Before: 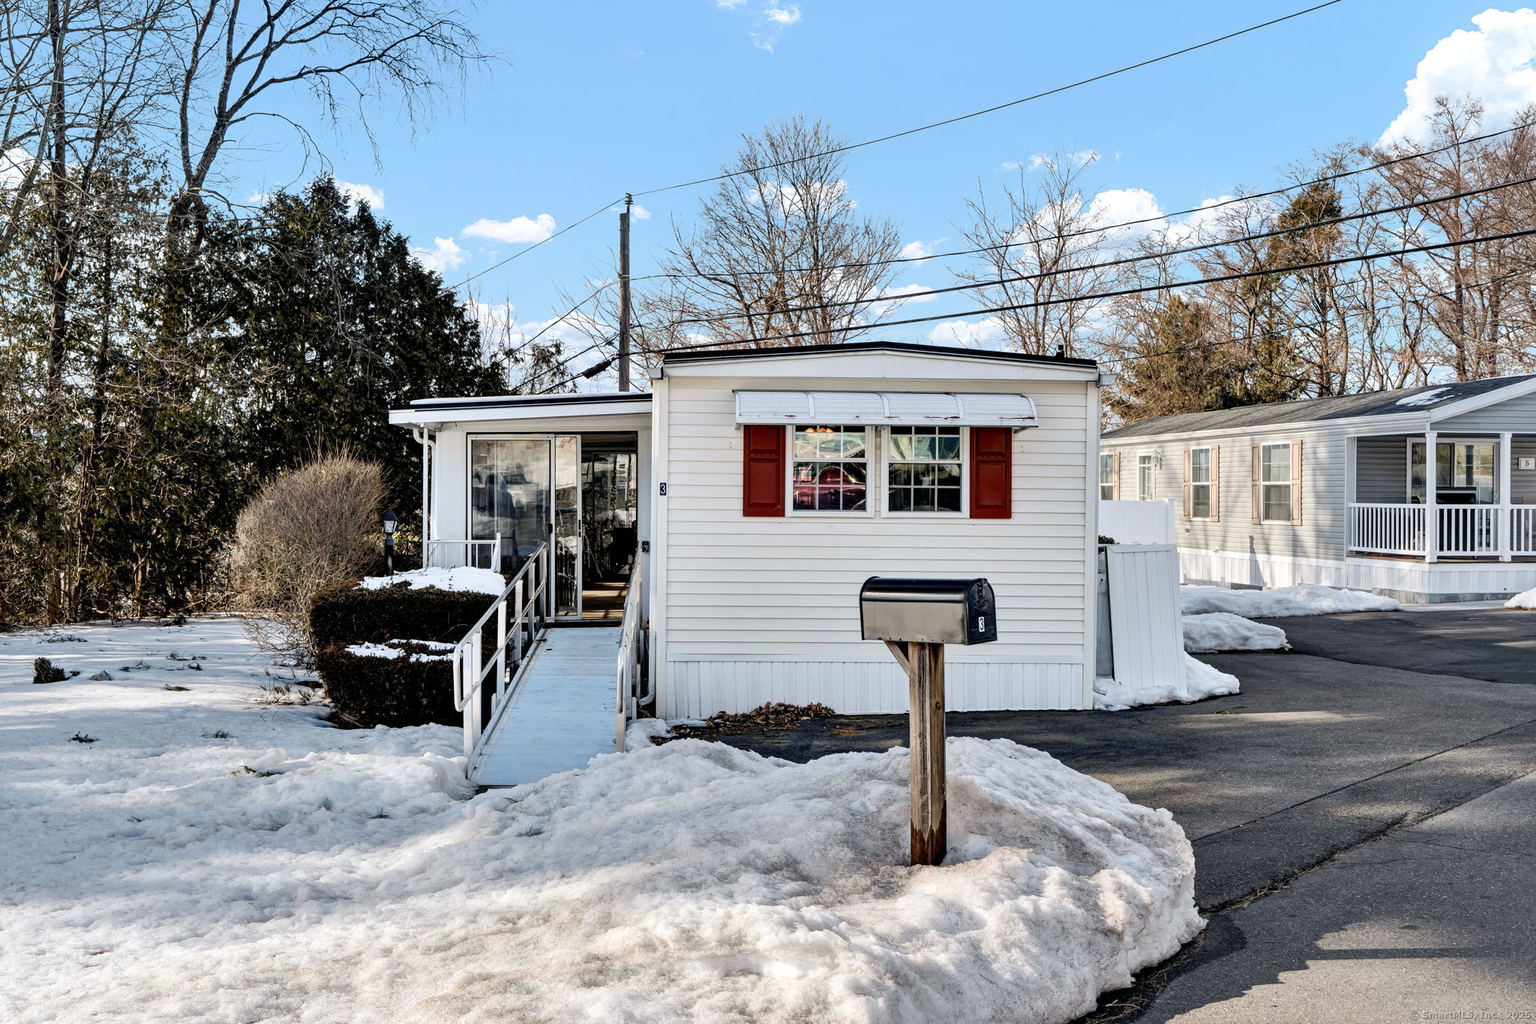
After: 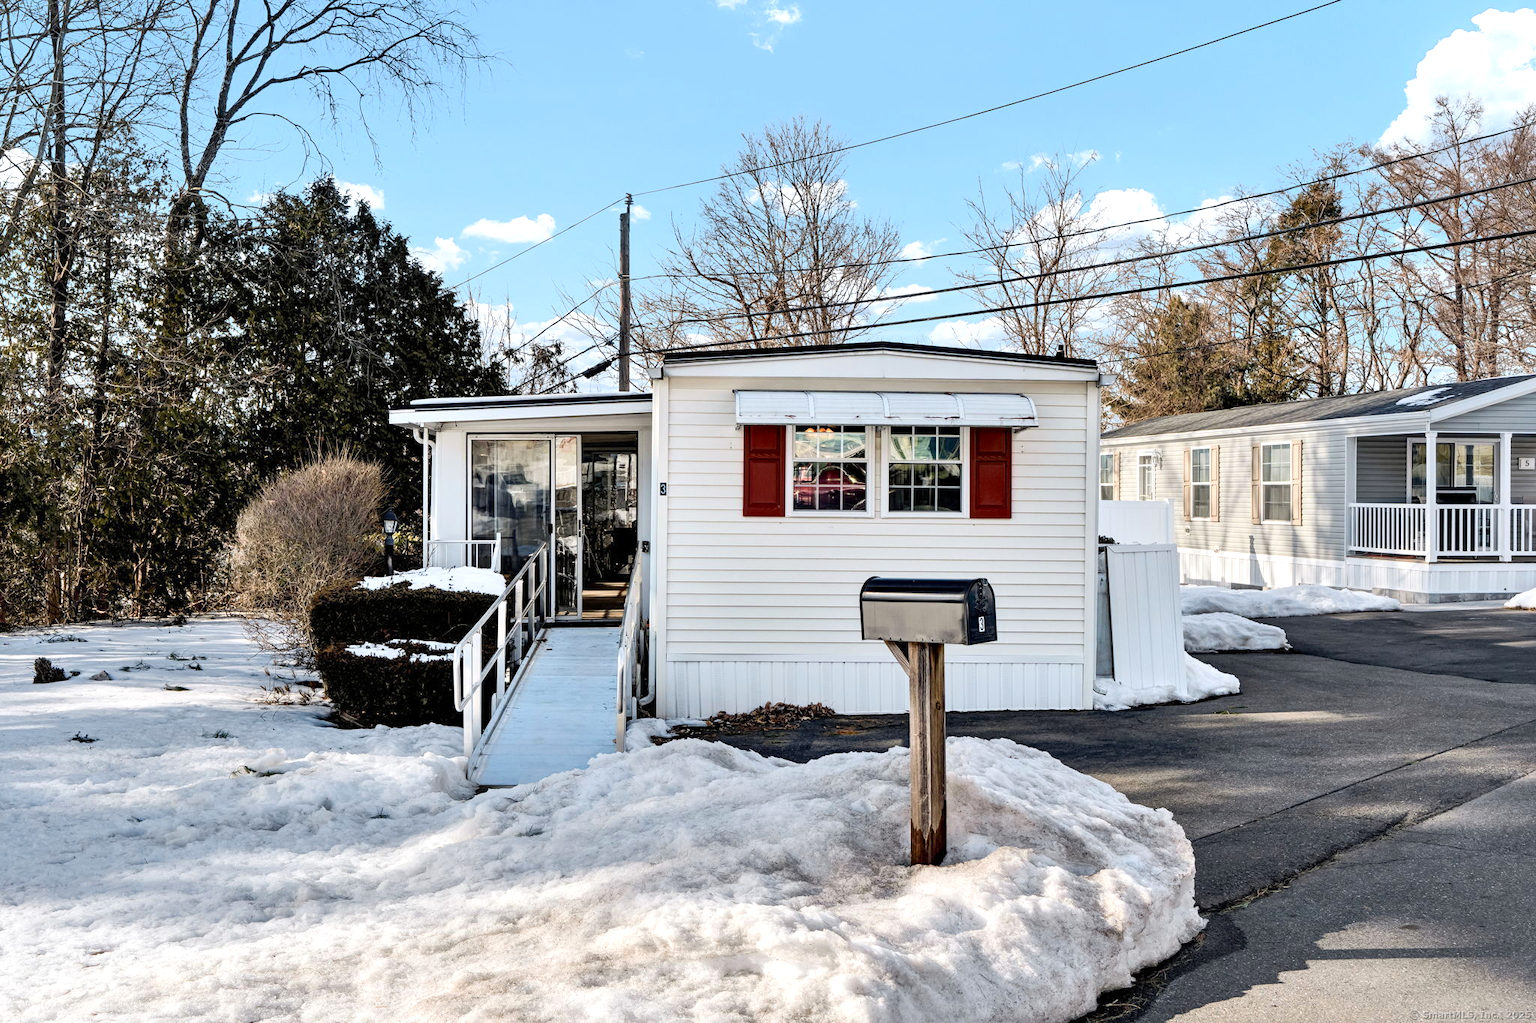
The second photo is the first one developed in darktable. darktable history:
contrast brightness saturation: contrast 0.078, saturation 0.025
exposure: exposure 0.203 EV, compensate exposure bias true, compensate highlight preservation false
